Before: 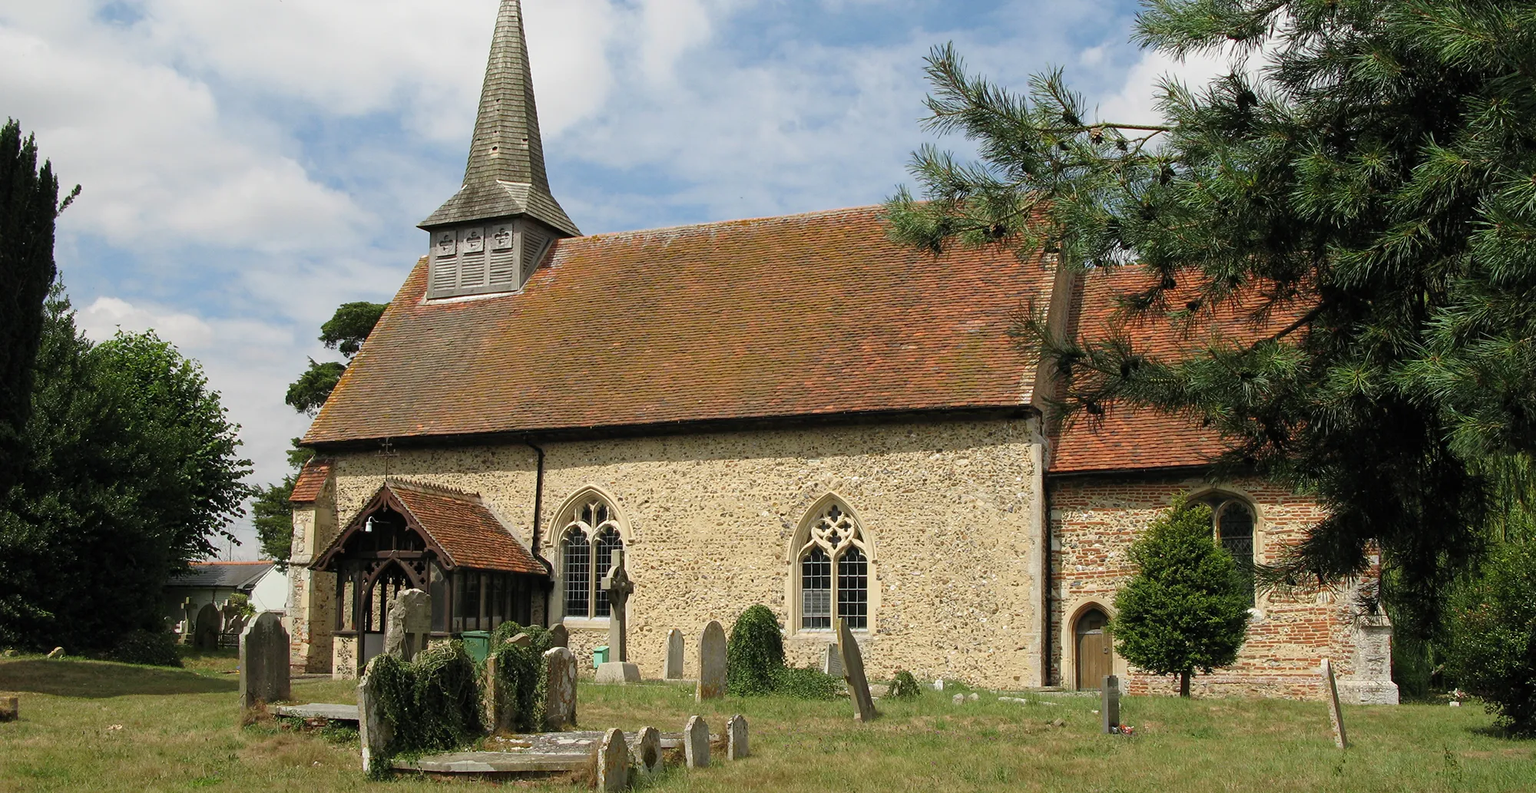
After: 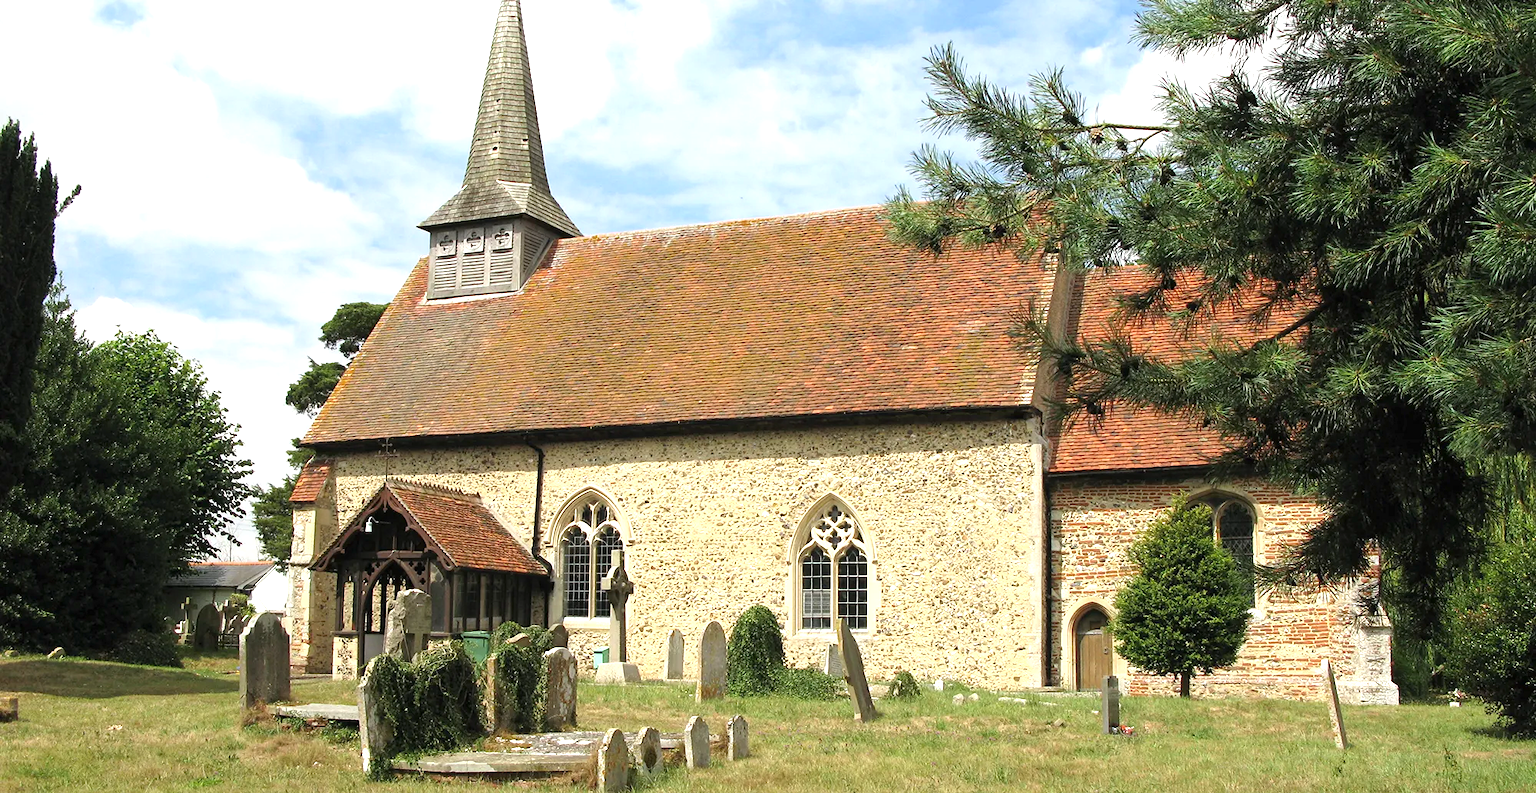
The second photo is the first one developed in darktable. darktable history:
exposure: exposure 0.94 EV, compensate highlight preservation false
